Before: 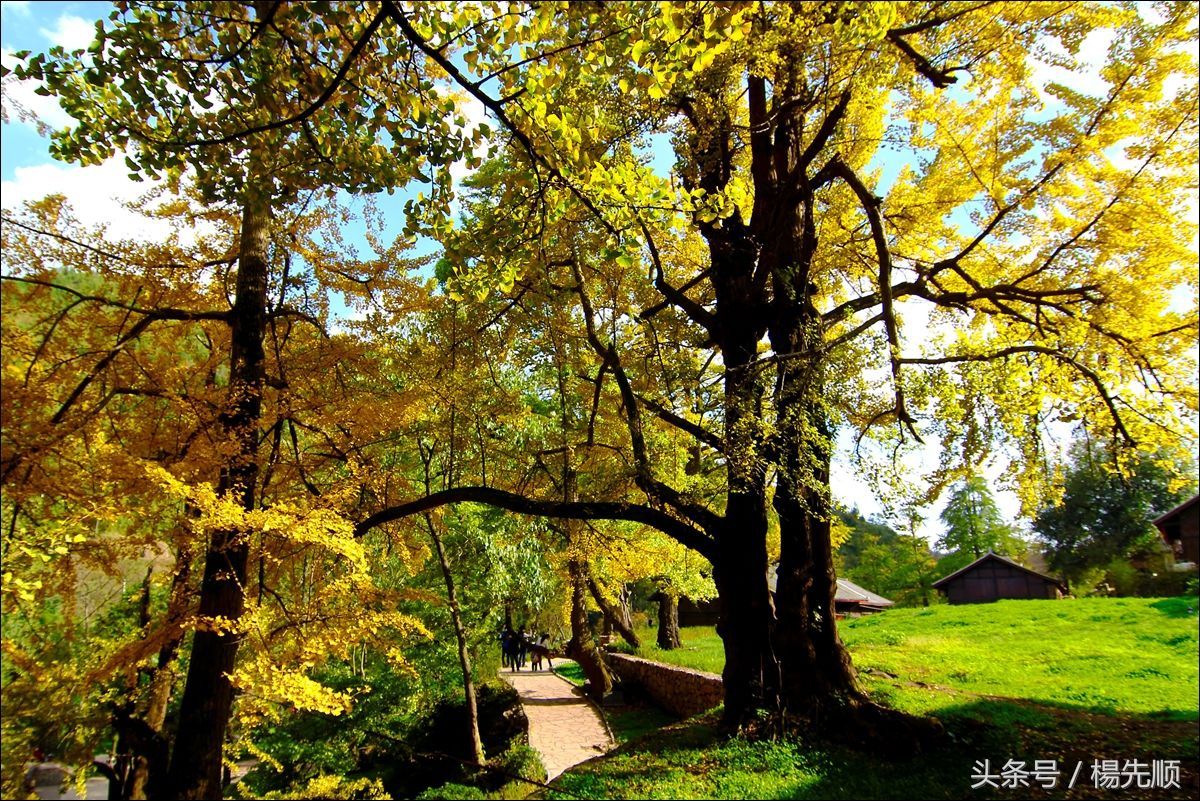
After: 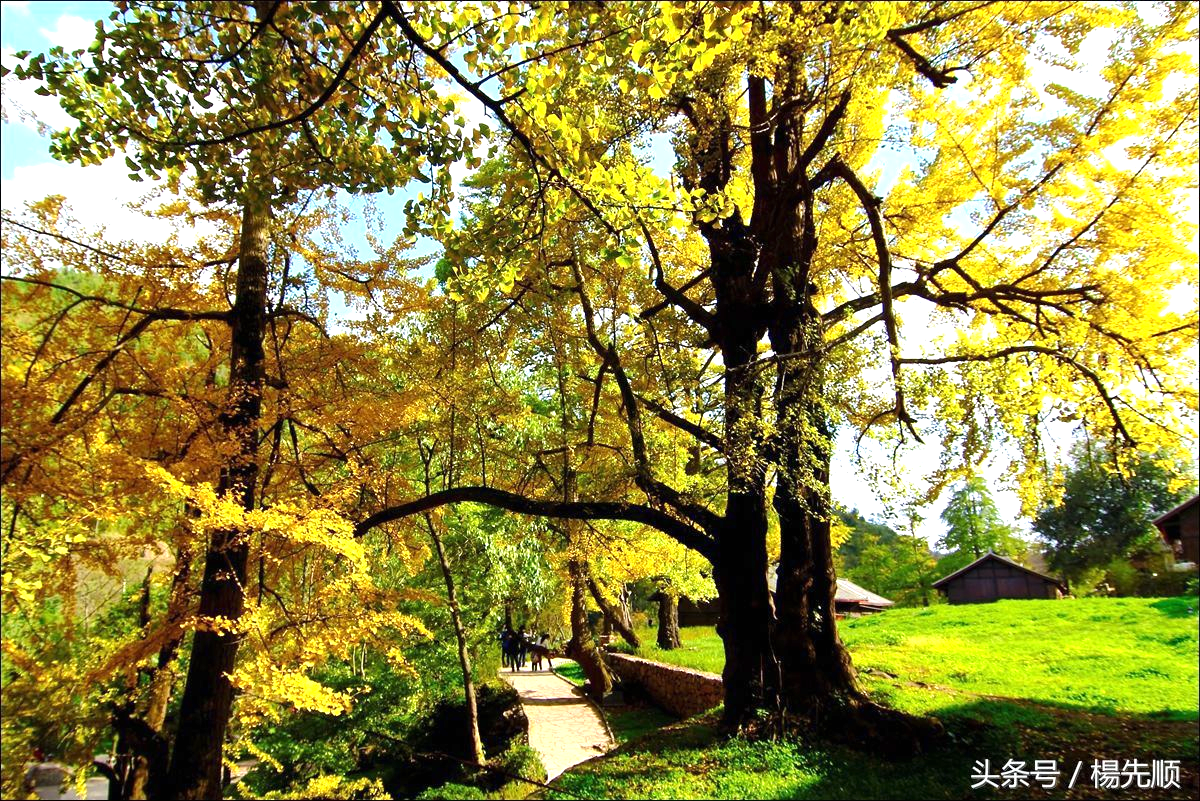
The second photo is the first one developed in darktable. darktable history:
white balance: red 0.986, blue 1.01
exposure: black level correction 0, exposure 0.7 EV, compensate exposure bias true, compensate highlight preservation false
